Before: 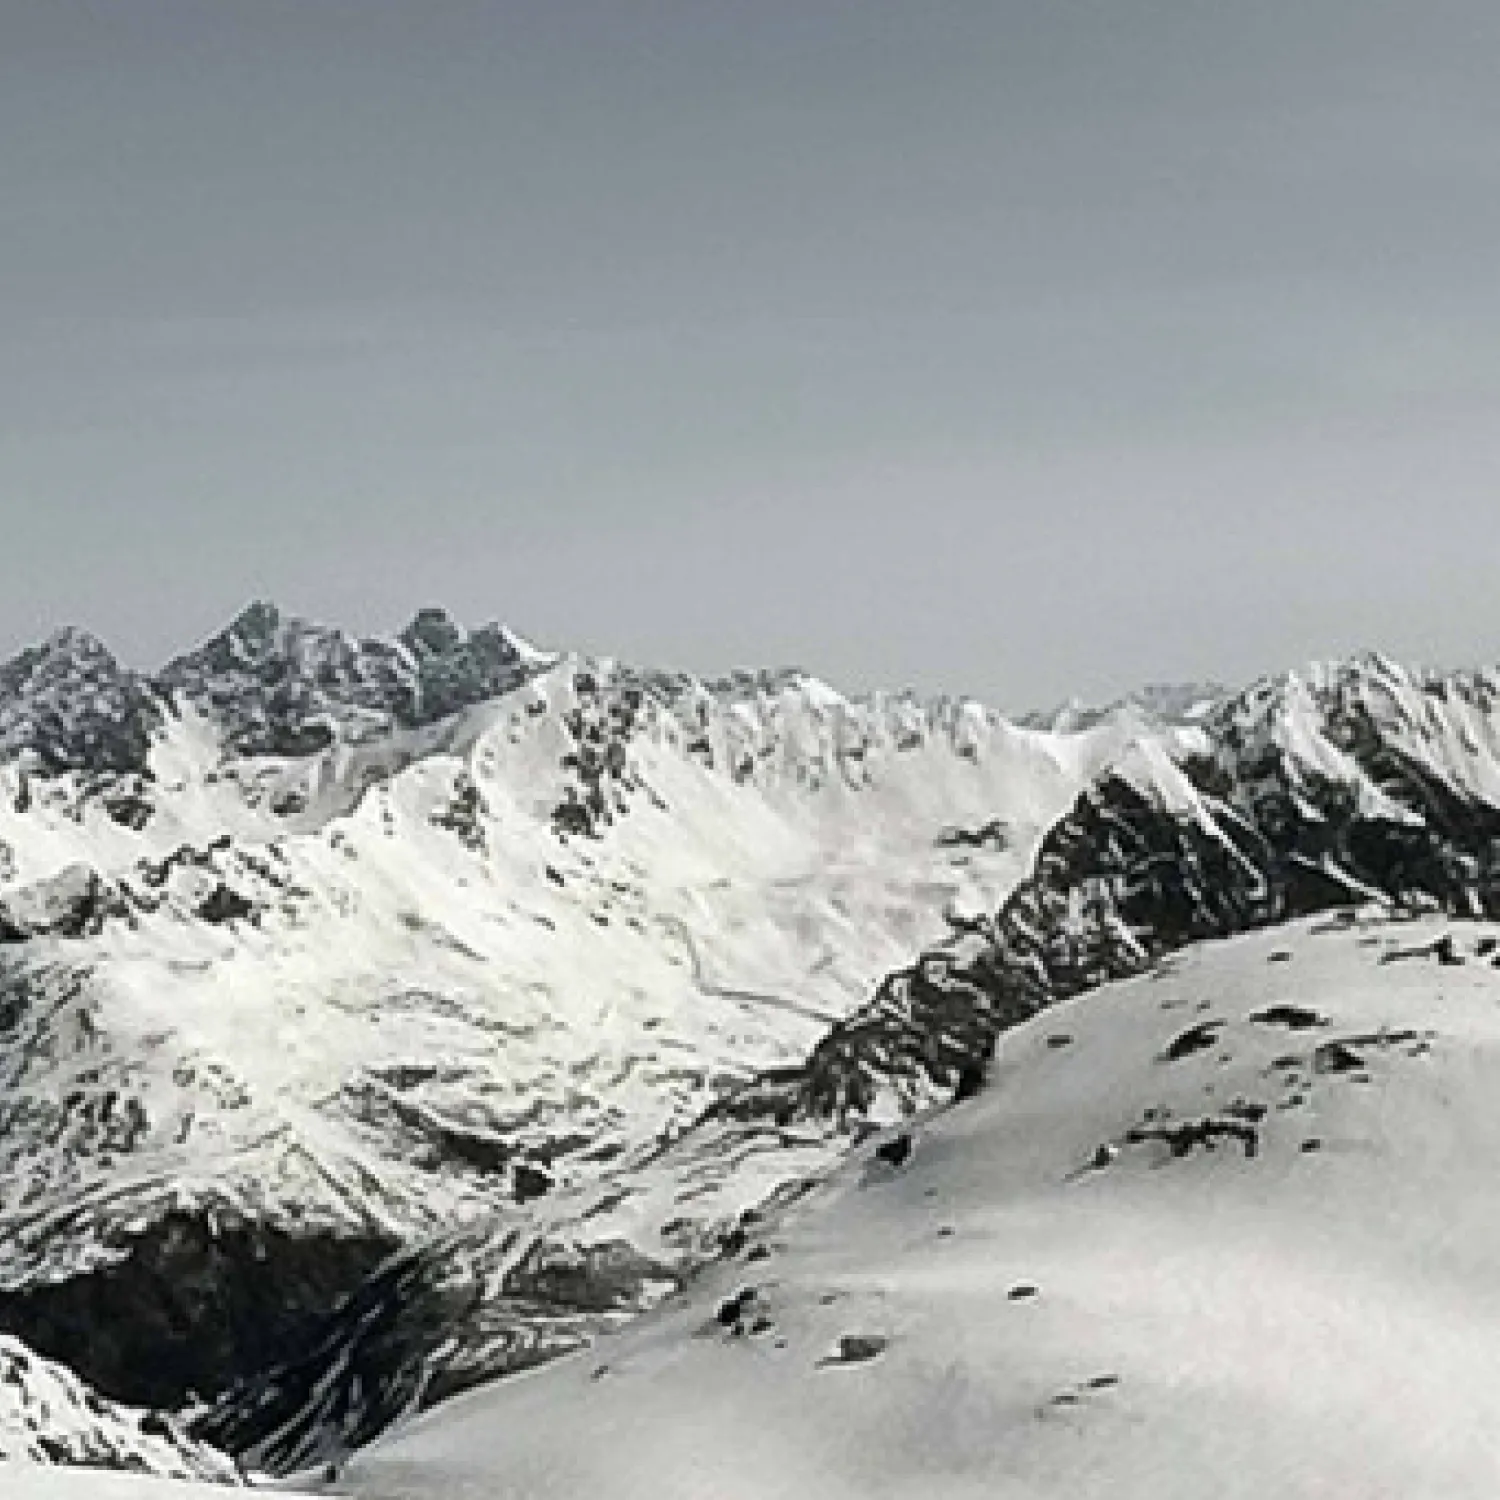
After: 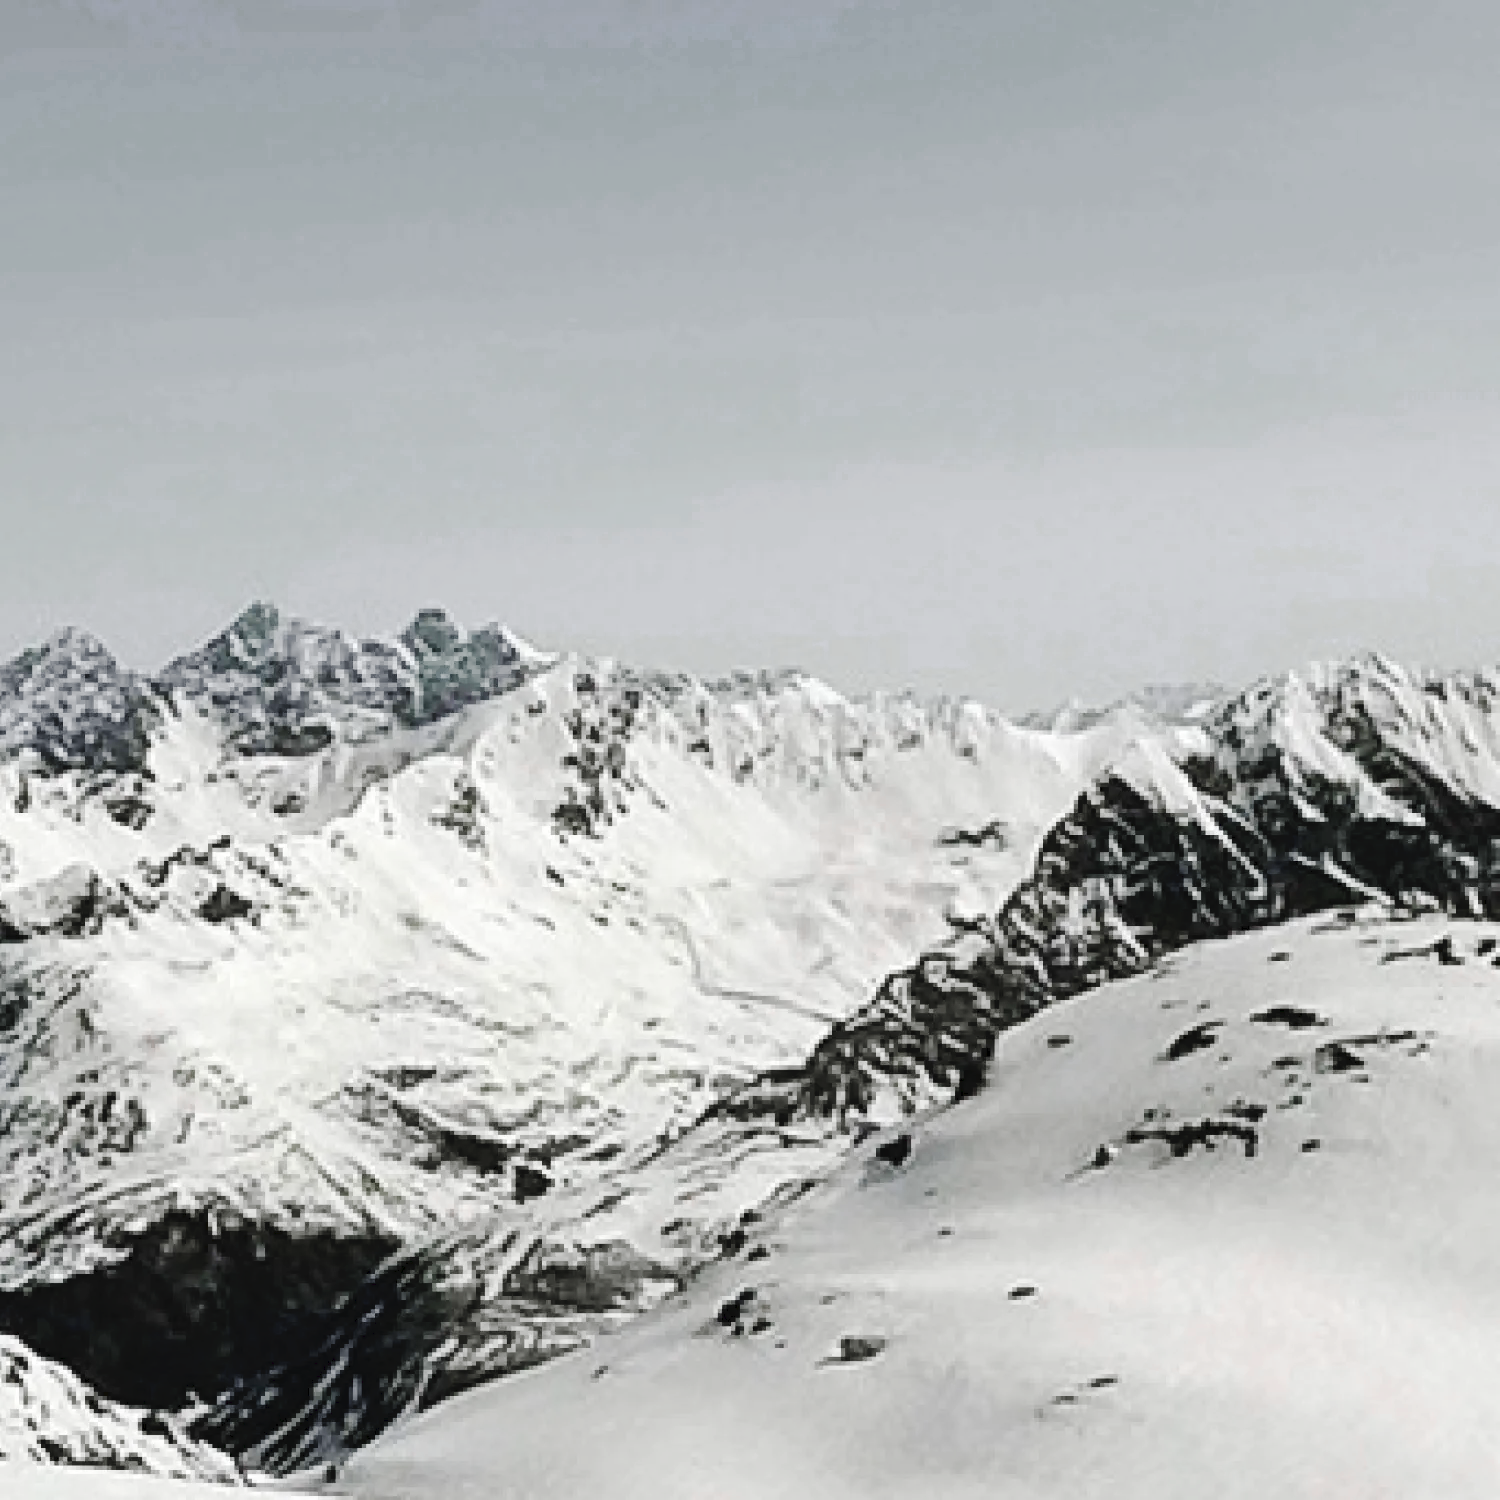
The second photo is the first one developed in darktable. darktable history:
levels: levels [0, 0.498, 1]
color zones: curves: ch0 [(0, 0.466) (0.128, 0.466) (0.25, 0.5) (0.375, 0.456) (0.5, 0.5) (0.625, 0.5) (0.737, 0.652) (0.875, 0.5)]; ch1 [(0, 0.603) (0.125, 0.618) (0.261, 0.348) (0.372, 0.353) (0.497, 0.363) (0.611, 0.45) (0.731, 0.427) (0.875, 0.518) (0.998, 0.652)]; ch2 [(0, 0.559) (0.125, 0.451) (0.253, 0.564) (0.37, 0.578) (0.5, 0.466) (0.625, 0.471) (0.731, 0.471) (0.88, 0.485)]
tone curve: curves: ch0 [(0, 0) (0.003, 0.034) (0.011, 0.038) (0.025, 0.046) (0.044, 0.054) (0.069, 0.06) (0.1, 0.079) (0.136, 0.114) (0.177, 0.151) (0.224, 0.213) (0.277, 0.293) (0.335, 0.385) (0.399, 0.482) (0.468, 0.578) (0.543, 0.655) (0.623, 0.724) (0.709, 0.786) (0.801, 0.854) (0.898, 0.922) (1, 1)], preserve colors none
